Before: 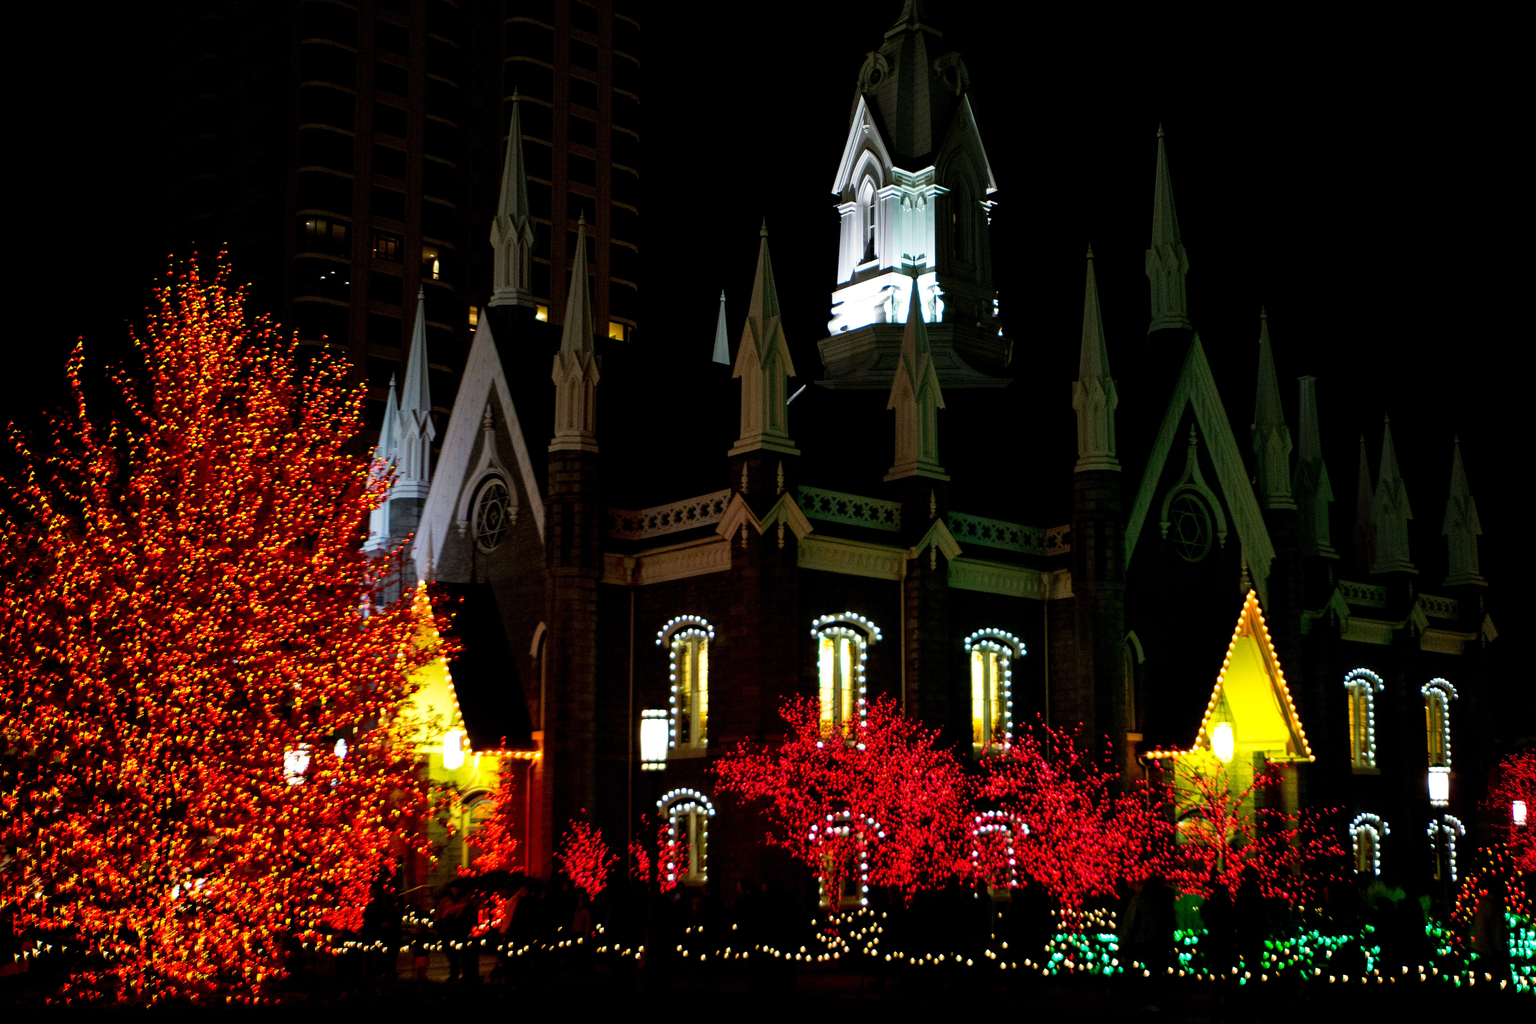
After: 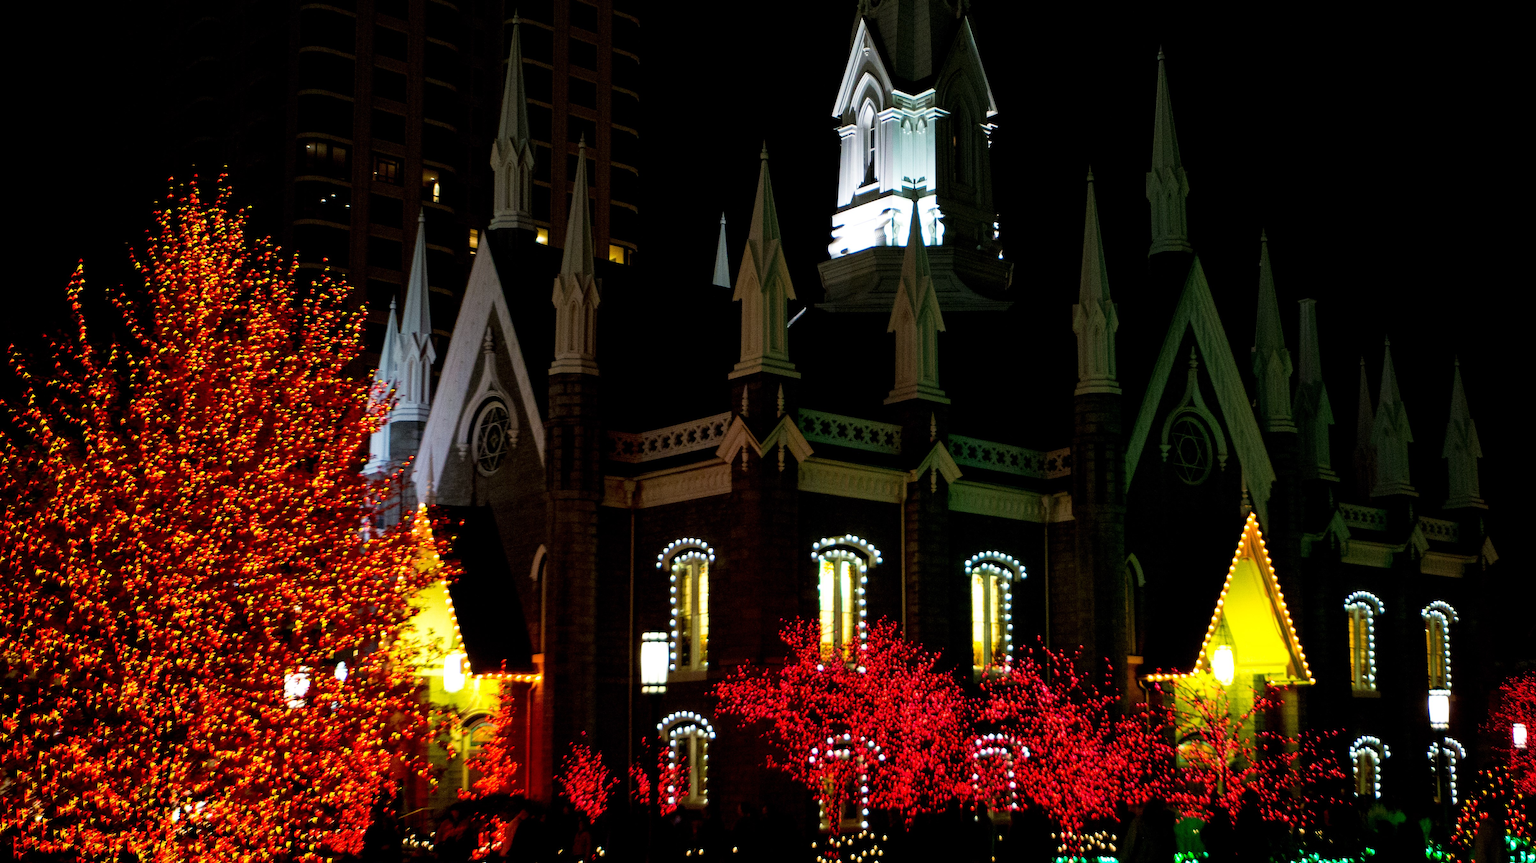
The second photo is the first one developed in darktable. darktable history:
crop: top 7.575%, bottom 8.101%
